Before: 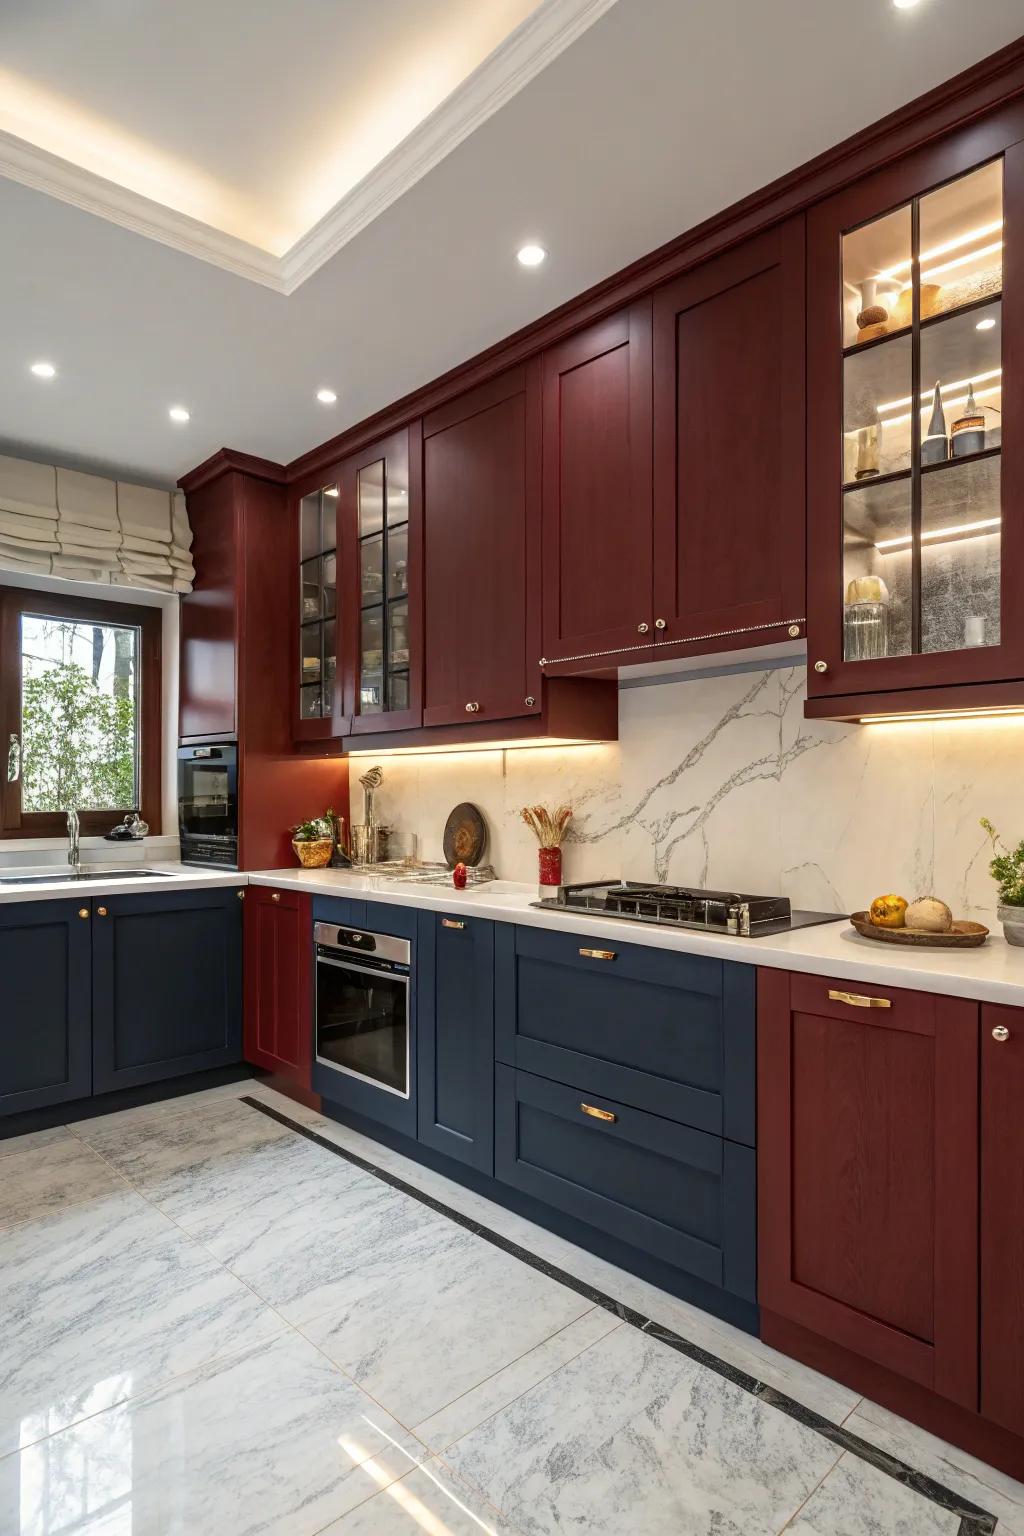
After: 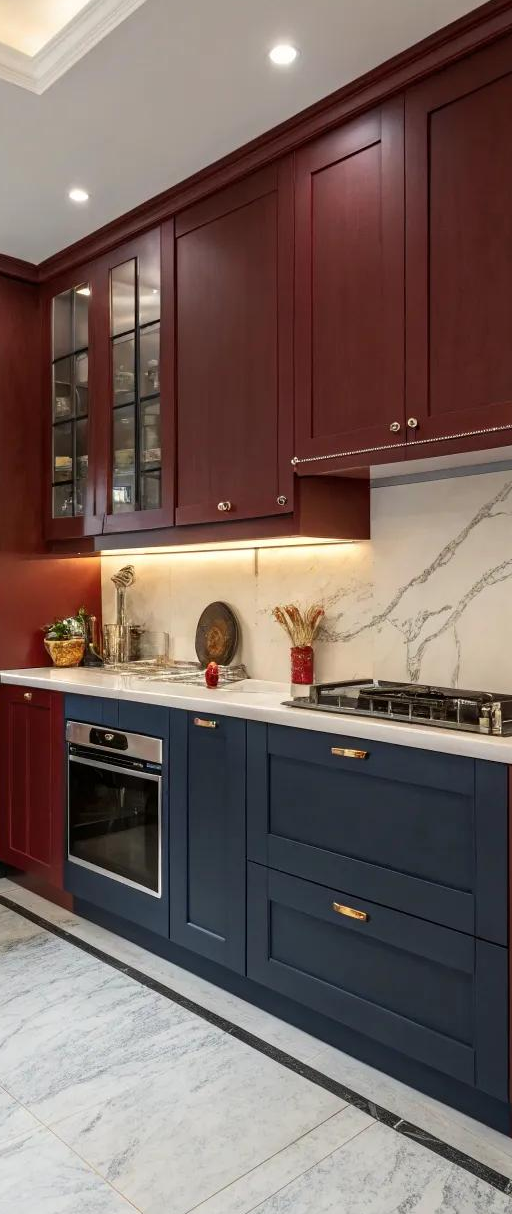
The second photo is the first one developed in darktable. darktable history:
crop and rotate: angle 0.011°, left 24.228%, top 13.113%, right 25.719%, bottom 7.808%
